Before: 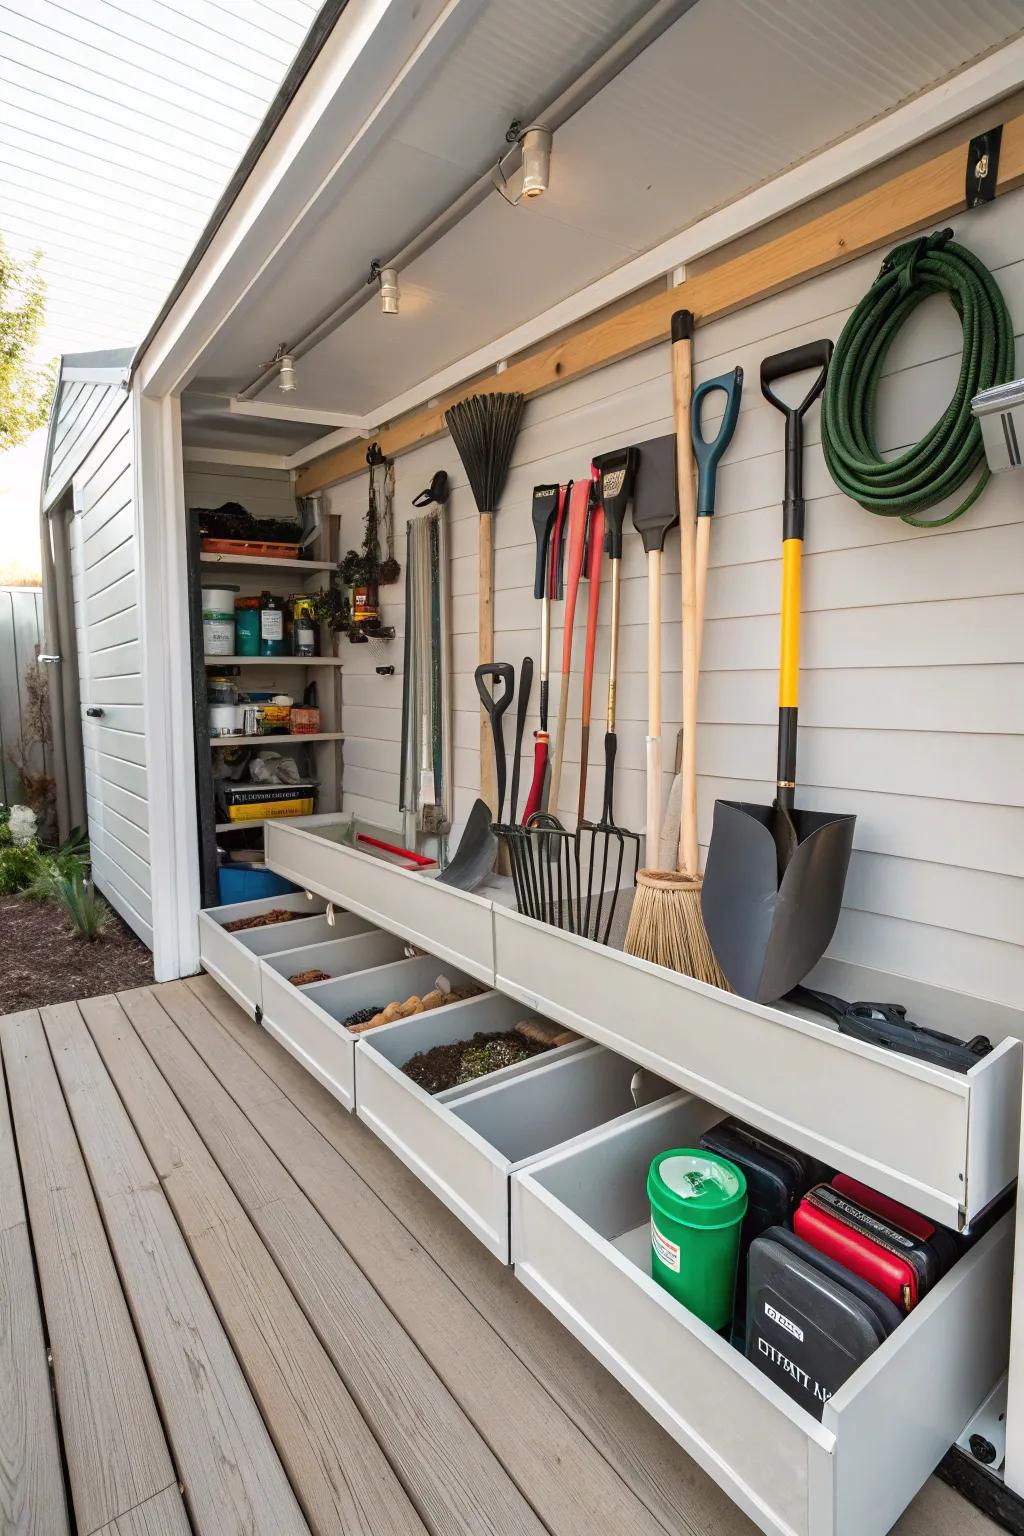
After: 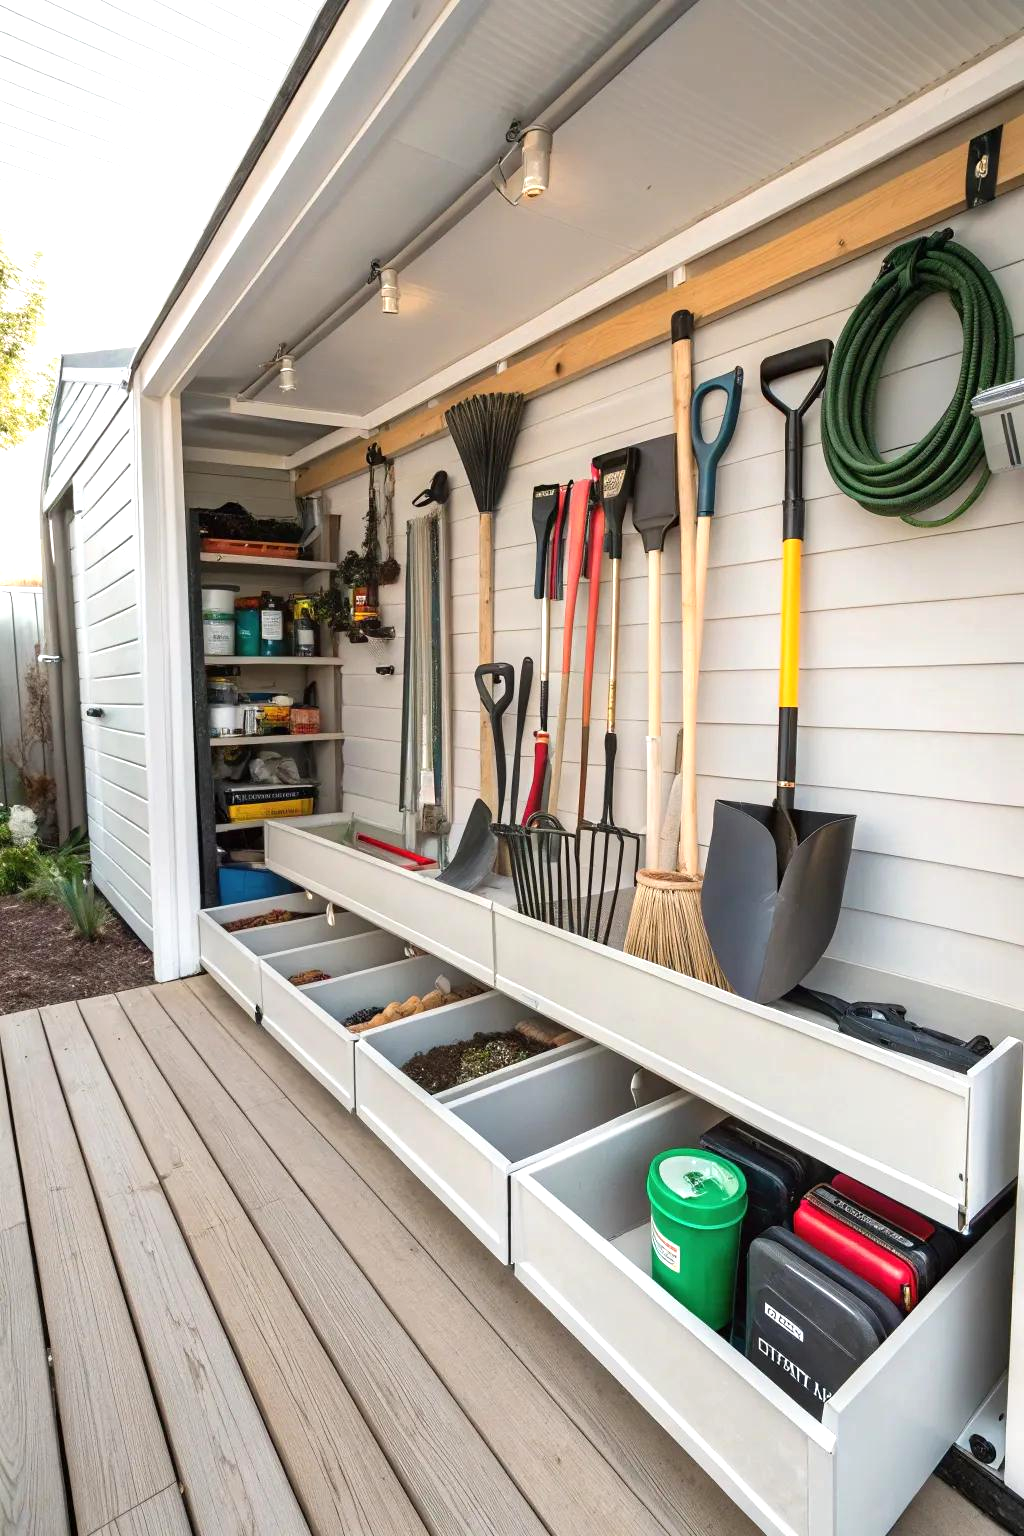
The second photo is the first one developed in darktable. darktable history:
tone equalizer: -8 EV -0.431 EV, -7 EV -0.367 EV, -6 EV -0.335 EV, -5 EV -0.187 EV, -3 EV 0.218 EV, -2 EV 0.362 EV, -1 EV 0.371 EV, +0 EV 0.414 EV, smoothing diameter 24.87%, edges refinement/feathering 7.71, preserve details guided filter
